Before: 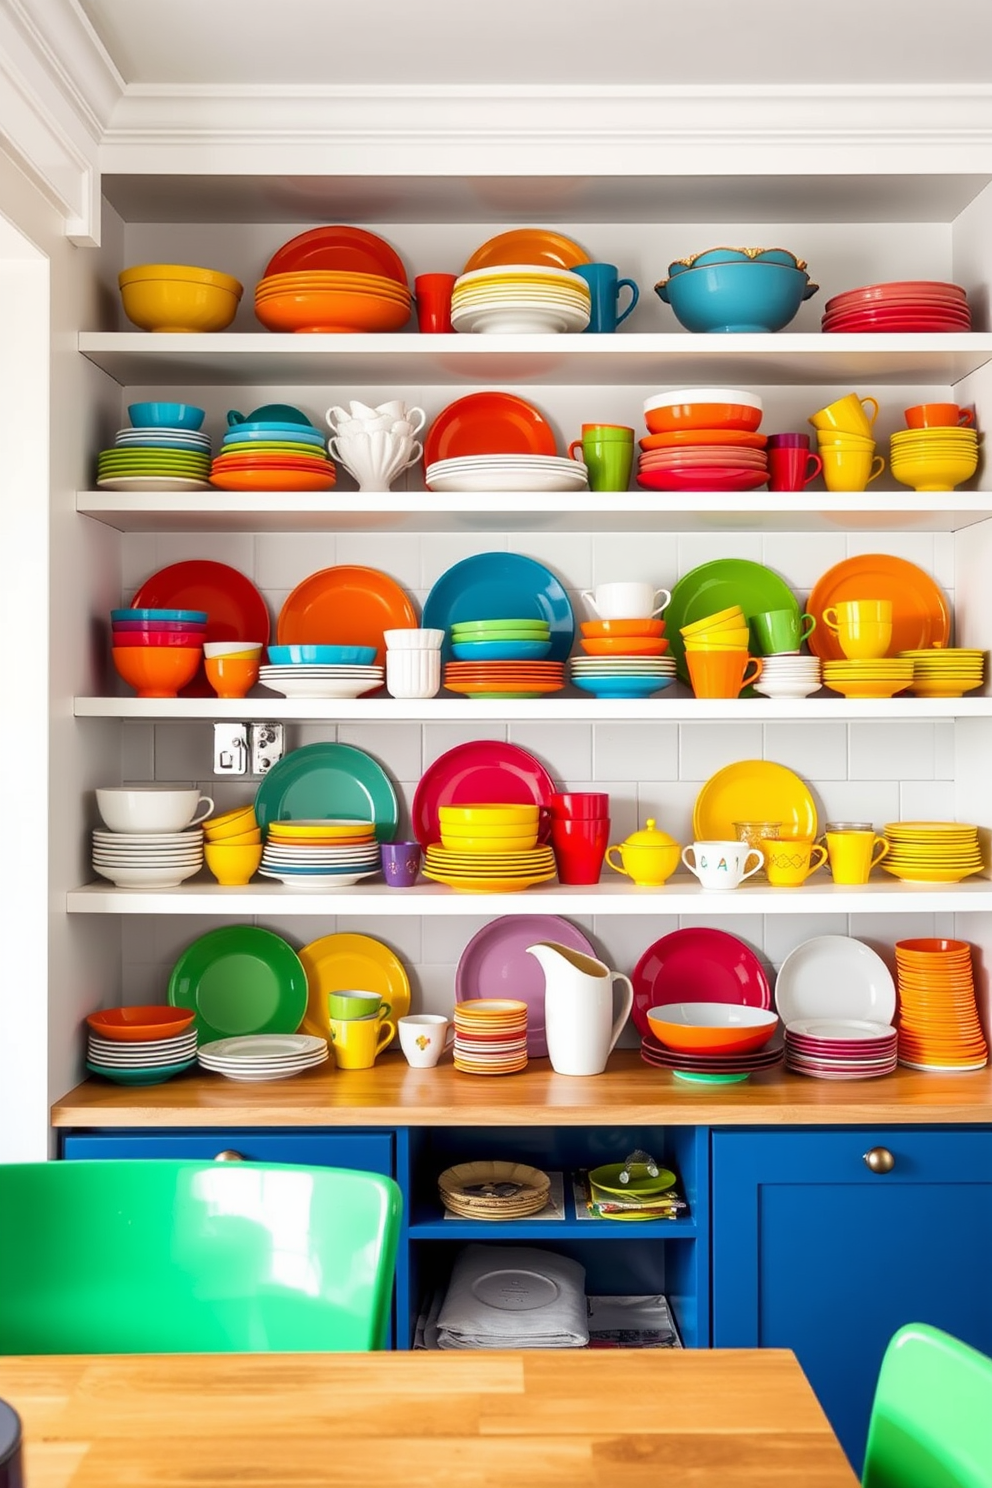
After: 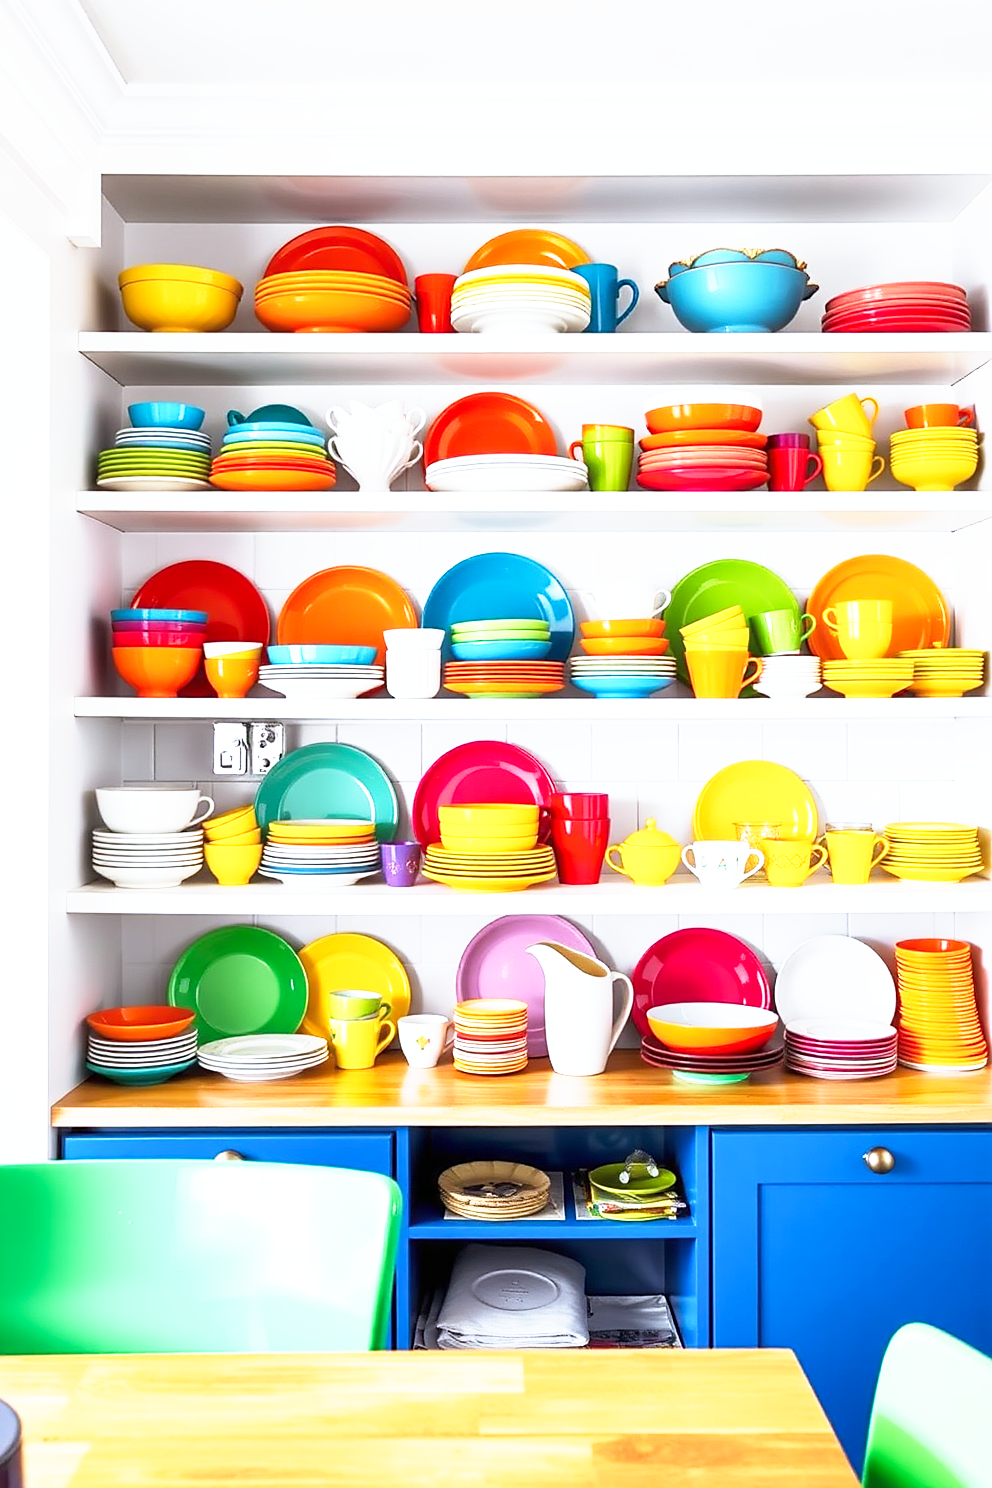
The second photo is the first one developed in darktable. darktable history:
exposure: exposure 0.178 EV, compensate exposure bias true, compensate highlight preservation false
white balance: red 0.931, blue 1.11
base curve: curves: ch0 [(0, 0) (0.495, 0.917) (1, 1)], preserve colors none
sharpen: radius 1.864, amount 0.398, threshold 1.271
